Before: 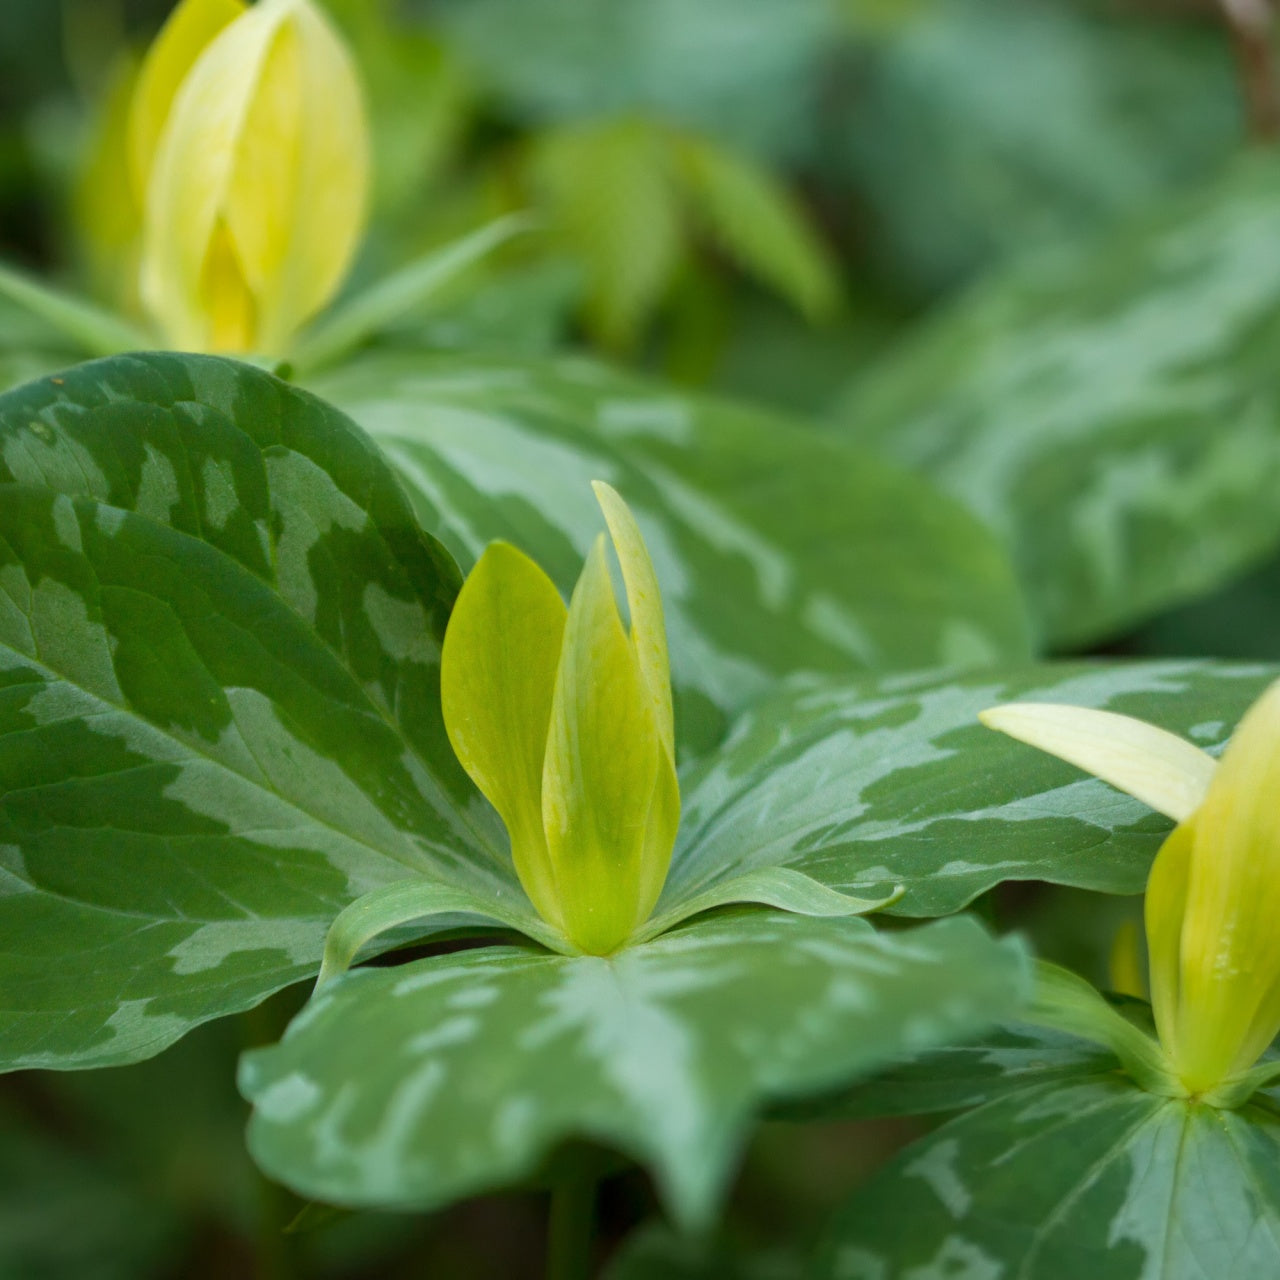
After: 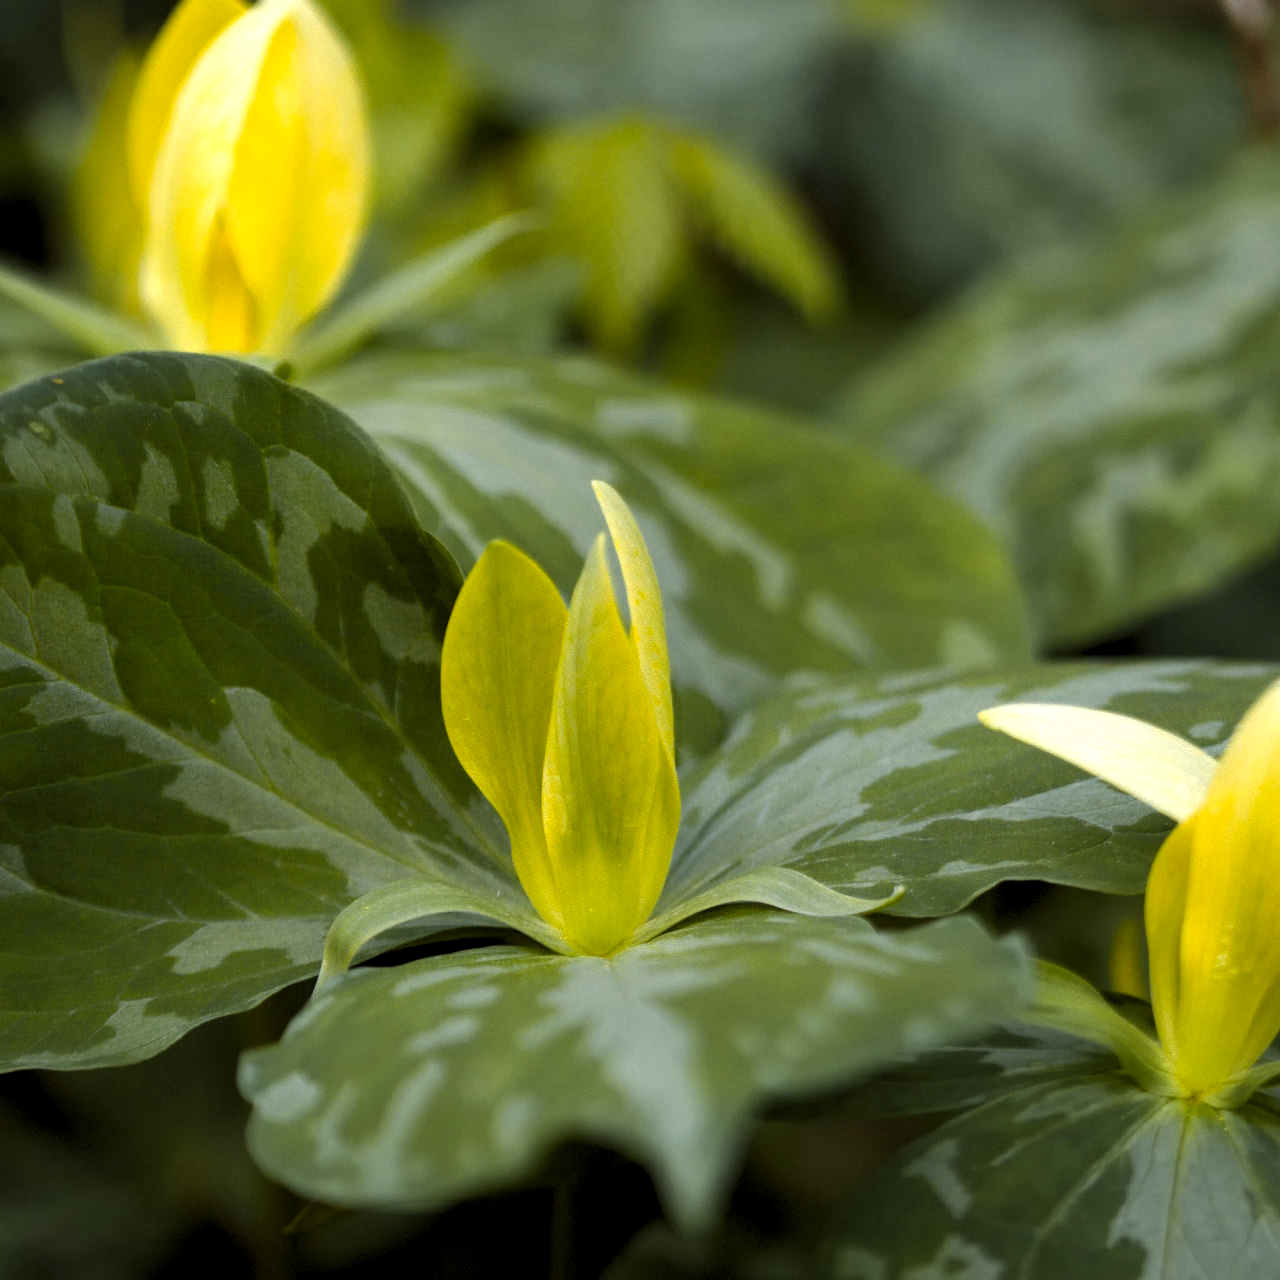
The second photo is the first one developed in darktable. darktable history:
color zones: curves: ch0 [(0, 0.511) (0.143, 0.531) (0.286, 0.56) (0.429, 0.5) (0.571, 0.5) (0.714, 0.5) (0.857, 0.5) (1, 0.5)]; ch1 [(0, 0.525) (0.143, 0.705) (0.286, 0.715) (0.429, 0.35) (0.571, 0.35) (0.714, 0.35) (0.857, 0.4) (1, 0.4)]; ch2 [(0, 0.572) (0.143, 0.512) (0.286, 0.473) (0.429, 0.45) (0.571, 0.5) (0.714, 0.5) (0.857, 0.518) (1, 0.518)], process mode strong
levels: black 0.038%, levels [0.116, 0.574, 1]
